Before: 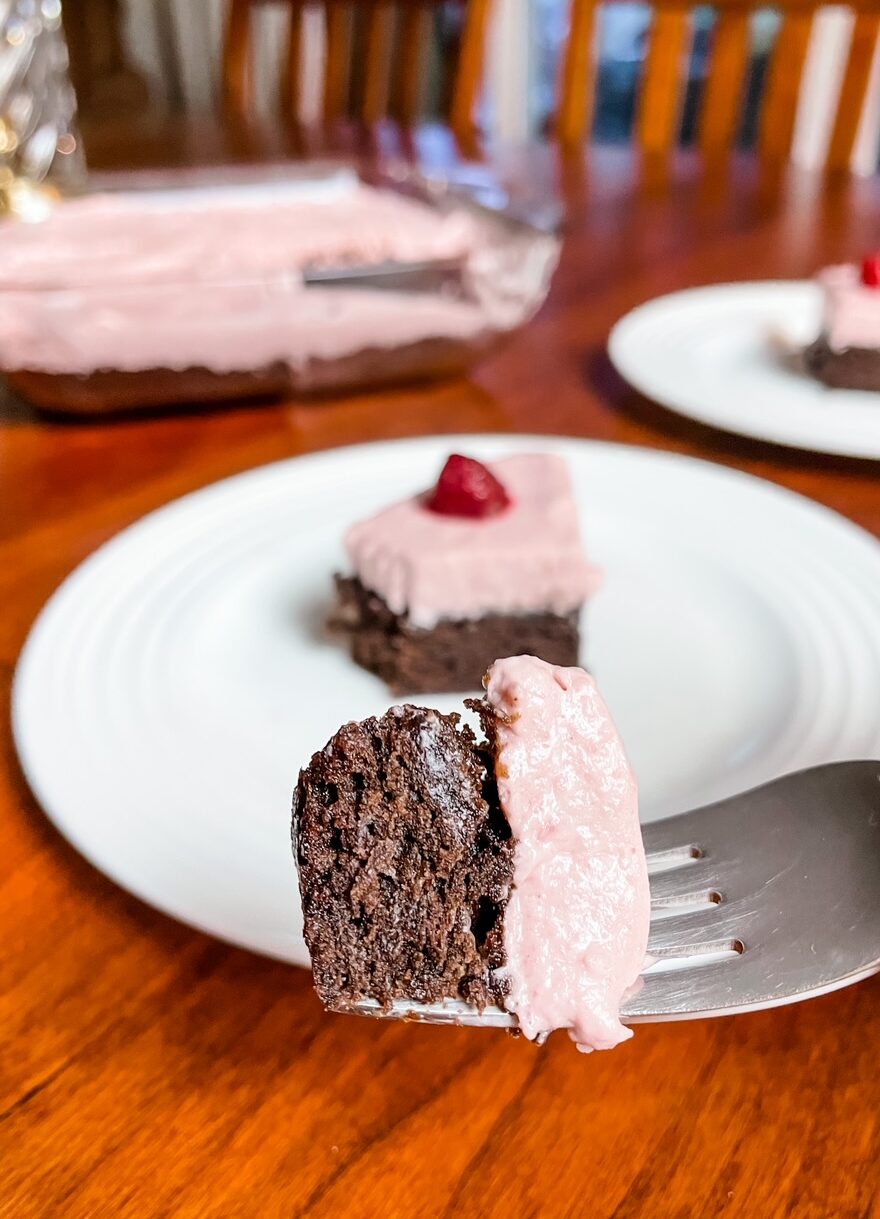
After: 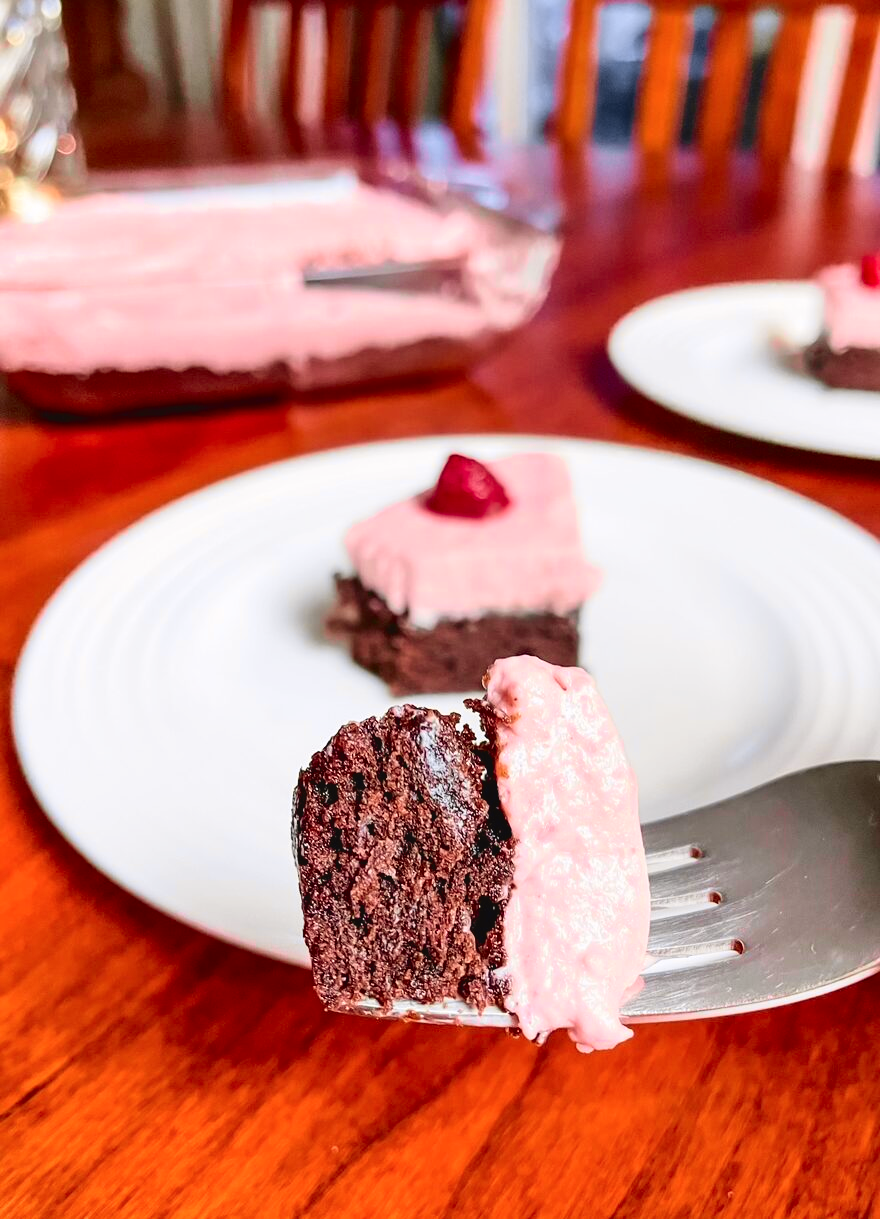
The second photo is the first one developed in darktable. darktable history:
tone curve: curves: ch0 [(0, 0.036) (0.119, 0.115) (0.466, 0.498) (0.715, 0.767) (0.817, 0.865) (1, 0.998)]; ch1 [(0, 0) (0.377, 0.424) (0.442, 0.491) (0.487, 0.502) (0.514, 0.512) (0.536, 0.577) (0.66, 0.724) (1, 1)]; ch2 [(0, 0) (0.38, 0.405) (0.463, 0.443) (0.492, 0.486) (0.526, 0.541) (0.578, 0.598) (1, 1)], color space Lab, independent channels, preserve colors none
white balance: red 1, blue 1
